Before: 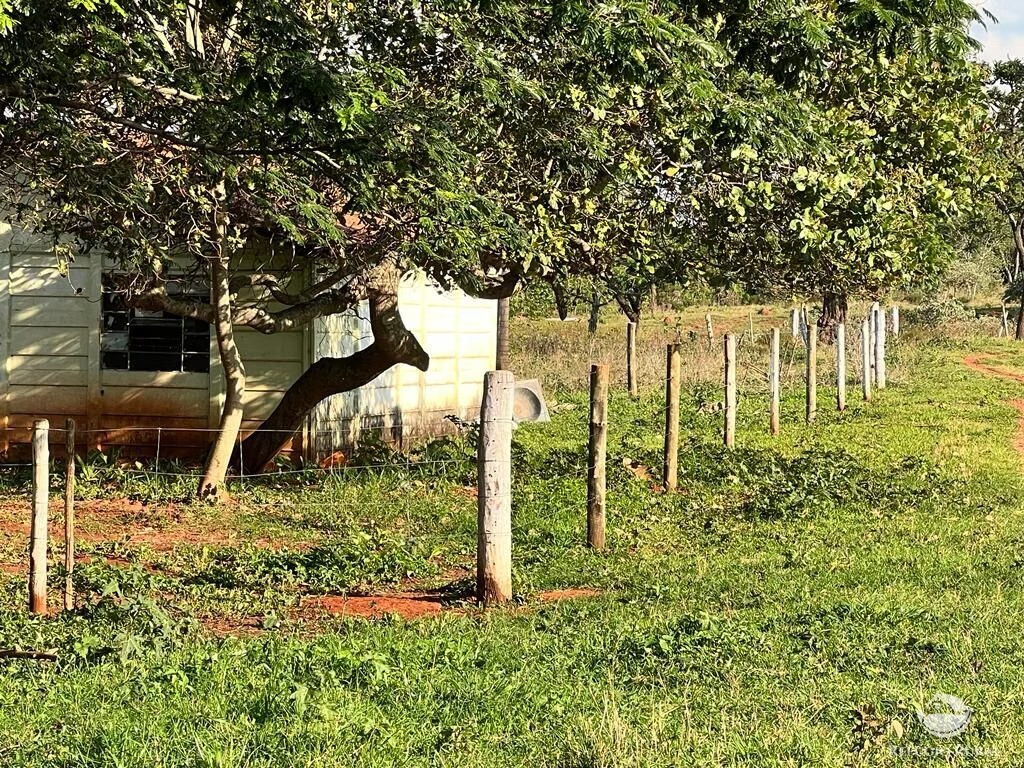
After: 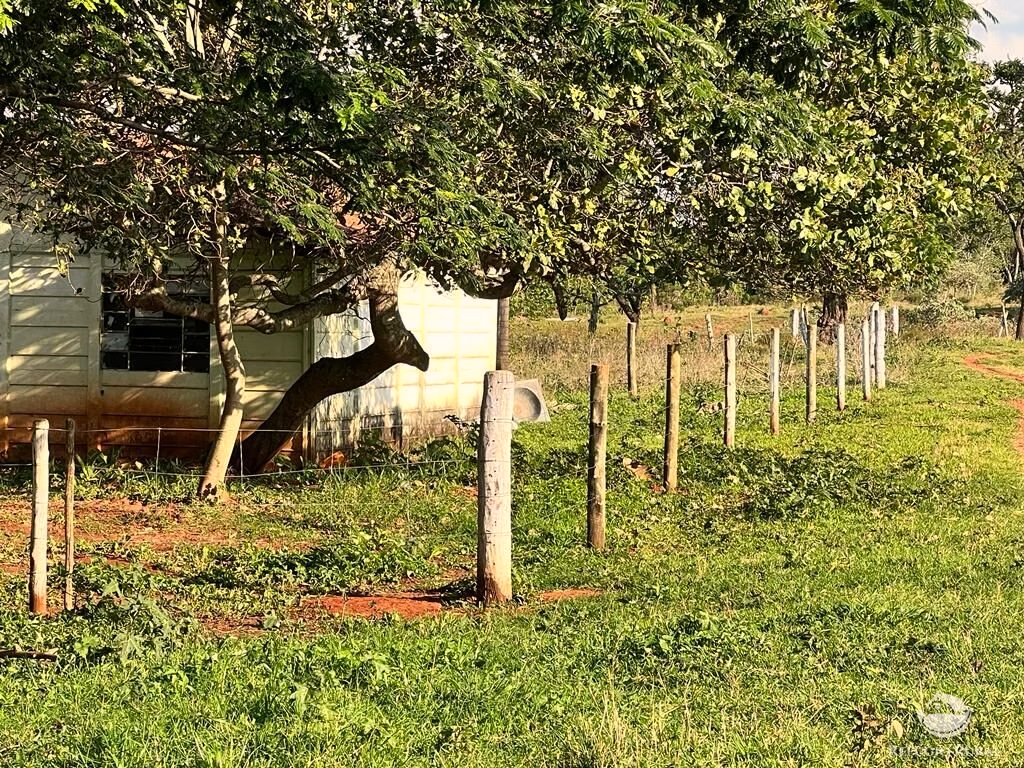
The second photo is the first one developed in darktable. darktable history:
color correction: highlights a* 3.75, highlights b* 5.07
